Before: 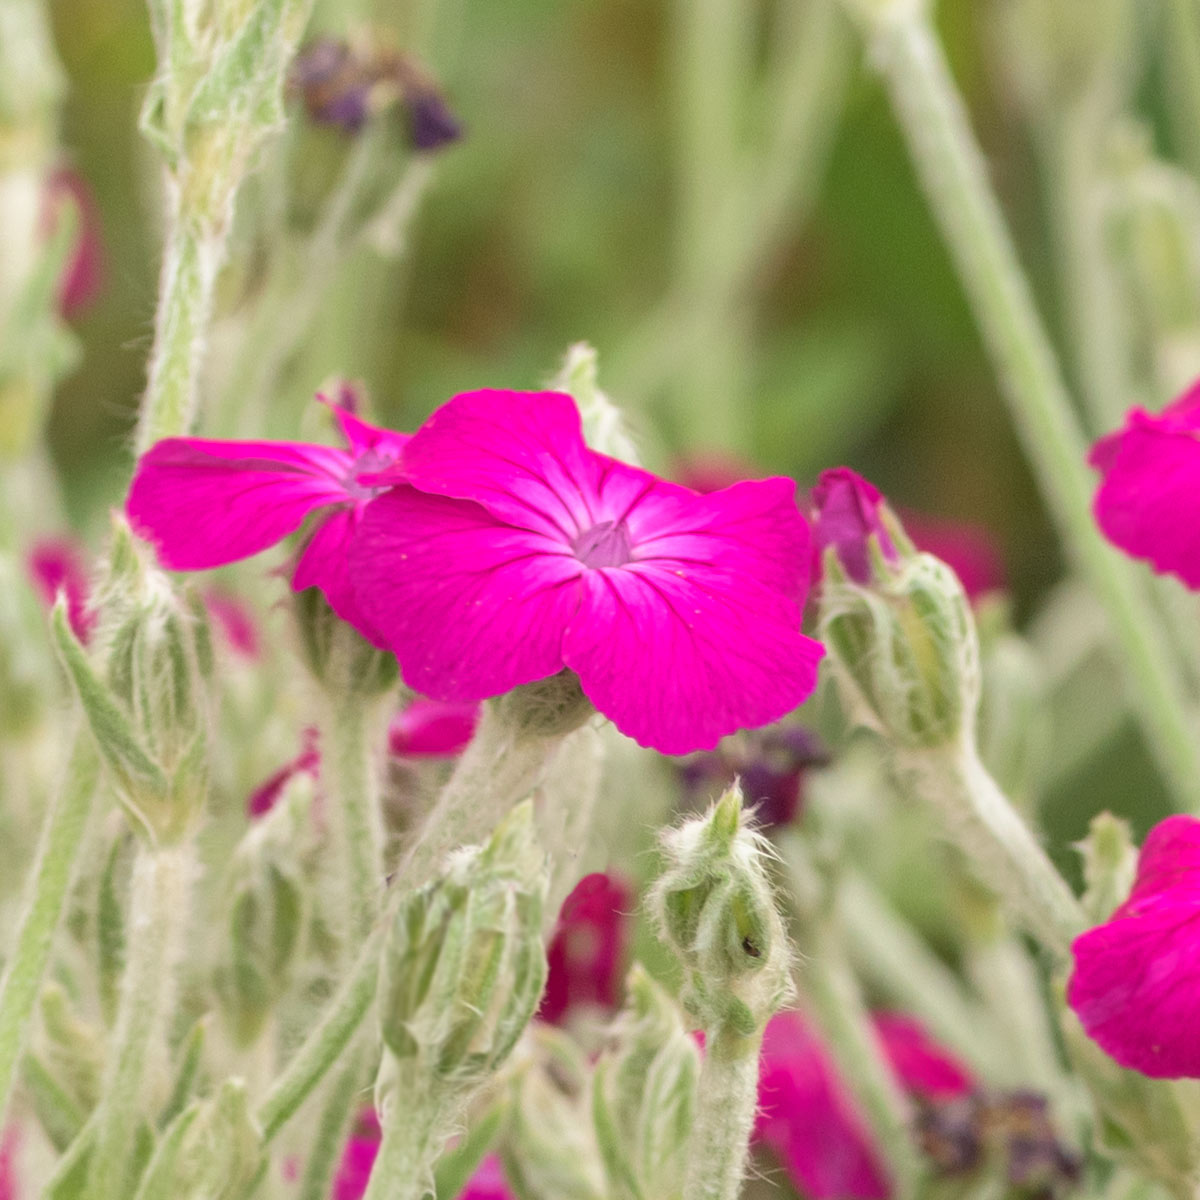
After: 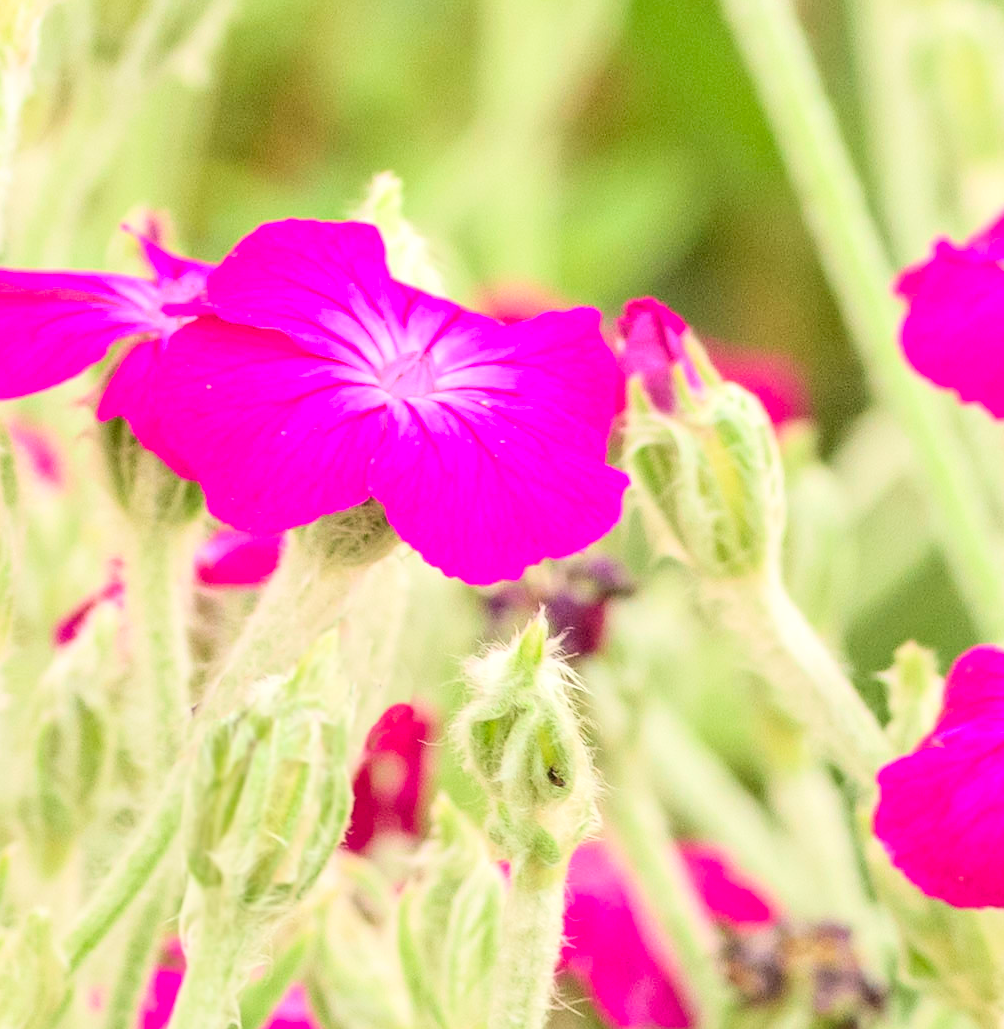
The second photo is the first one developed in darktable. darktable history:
crop: left 16.315%, top 14.246%
sharpen: radius 1, threshold 1
color balance: mode lift, gamma, gain (sRGB), lift [1.04, 1, 1, 0.97], gamma [1.01, 1, 1, 0.97], gain [0.96, 1, 1, 0.97]
filmic rgb: hardness 4.17
exposure: black level correction 0, exposure 0.7 EV, compensate exposure bias true, compensate highlight preservation false
contrast brightness saturation: contrast 0.24, brightness 0.26, saturation 0.39
local contrast: detail 130%
